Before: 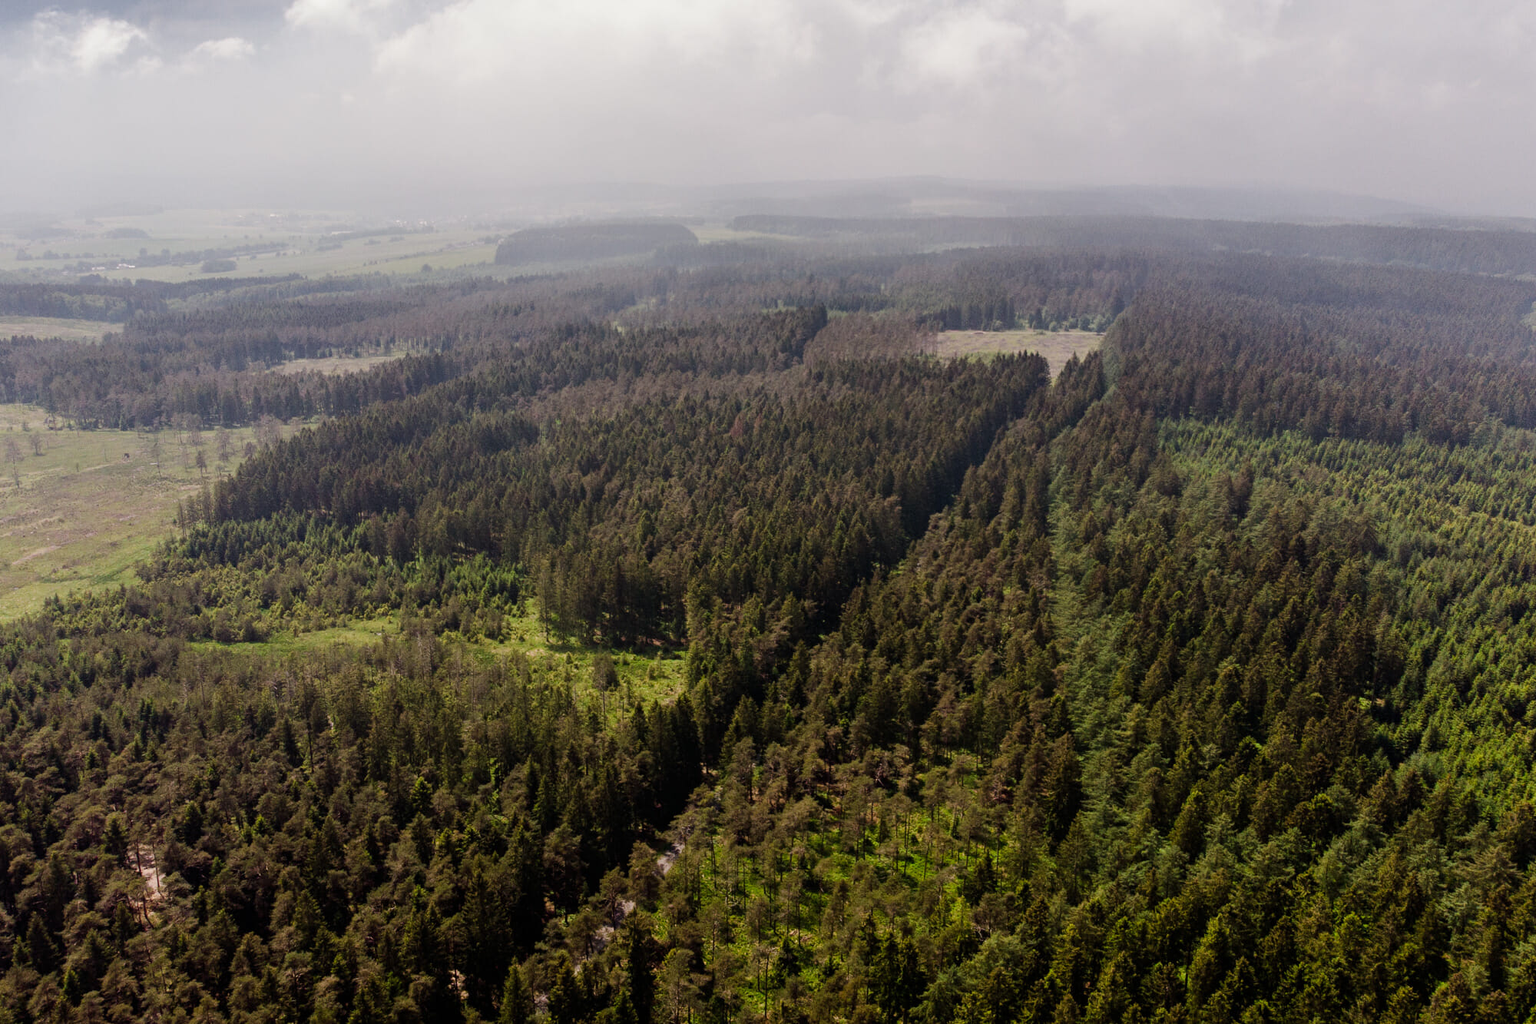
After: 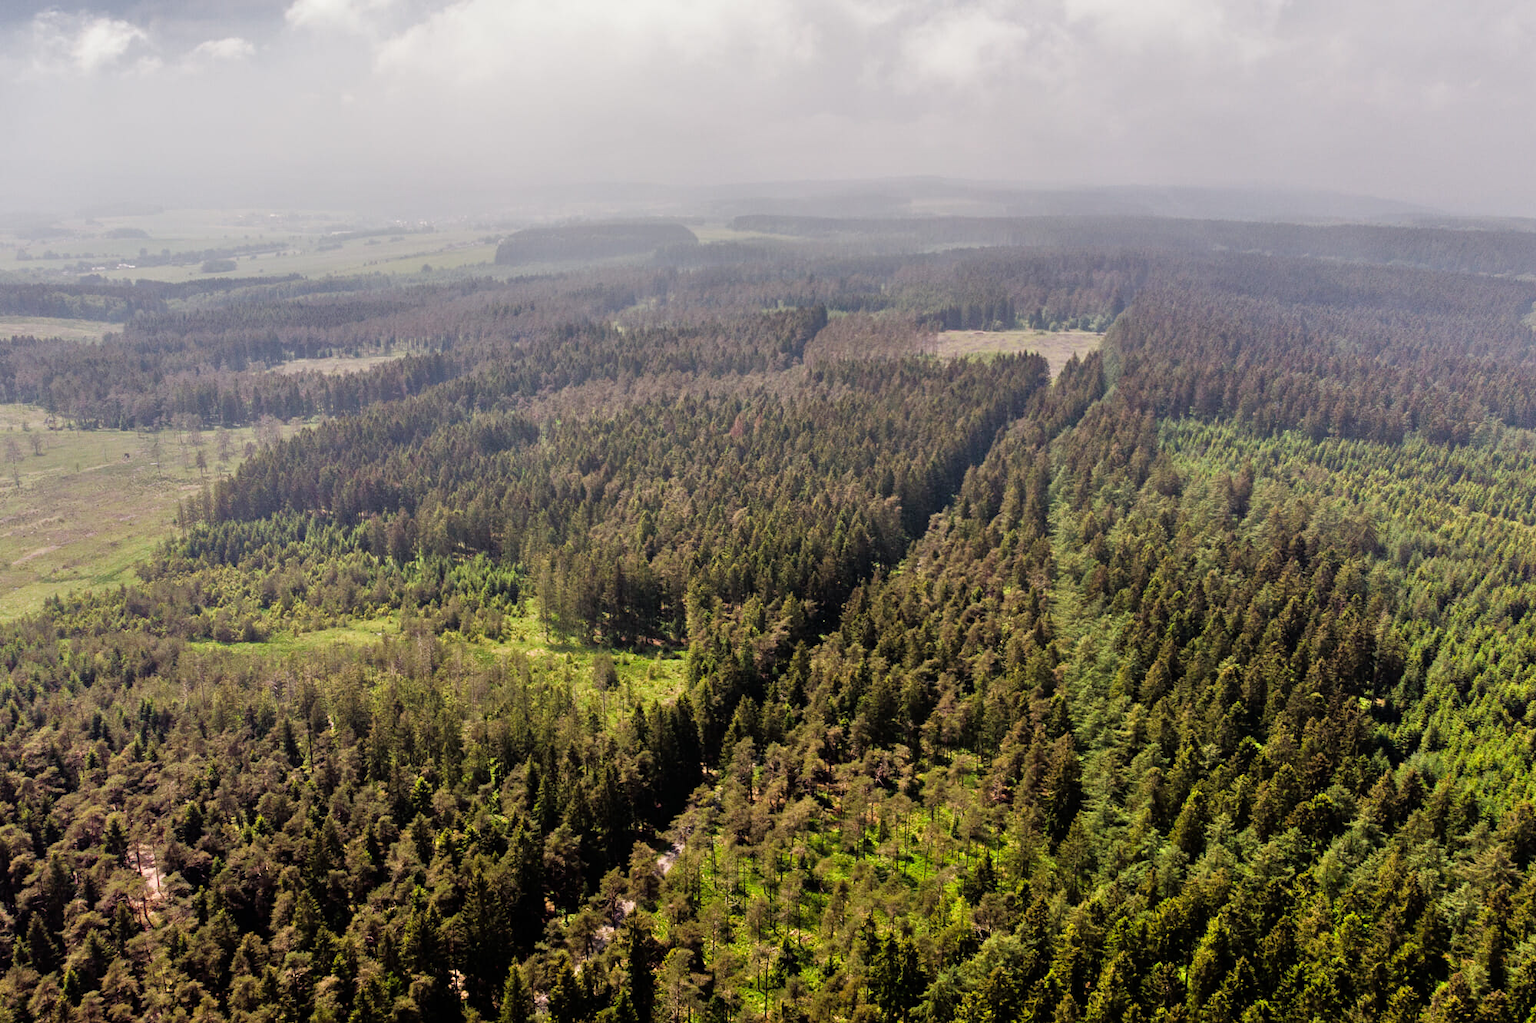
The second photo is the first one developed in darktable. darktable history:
tone equalizer: -7 EV 0.156 EV, -6 EV 0.599 EV, -5 EV 1.15 EV, -4 EV 1.37 EV, -3 EV 1.14 EV, -2 EV 0.6 EV, -1 EV 0.158 EV
